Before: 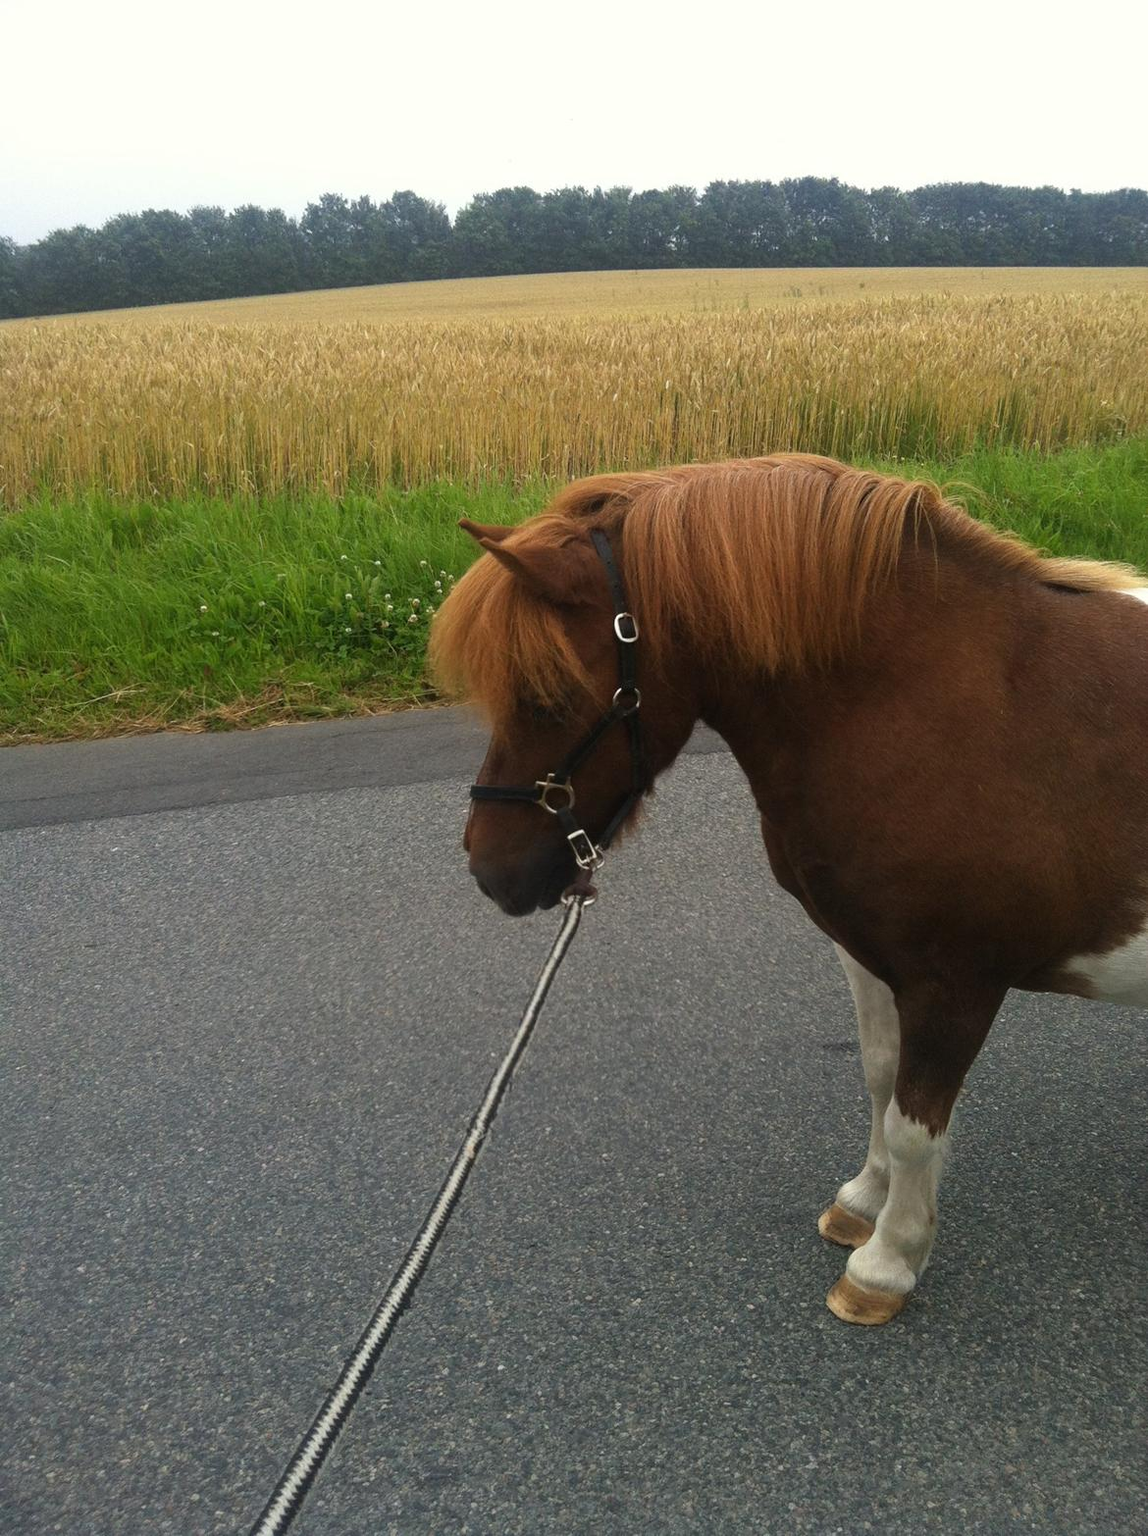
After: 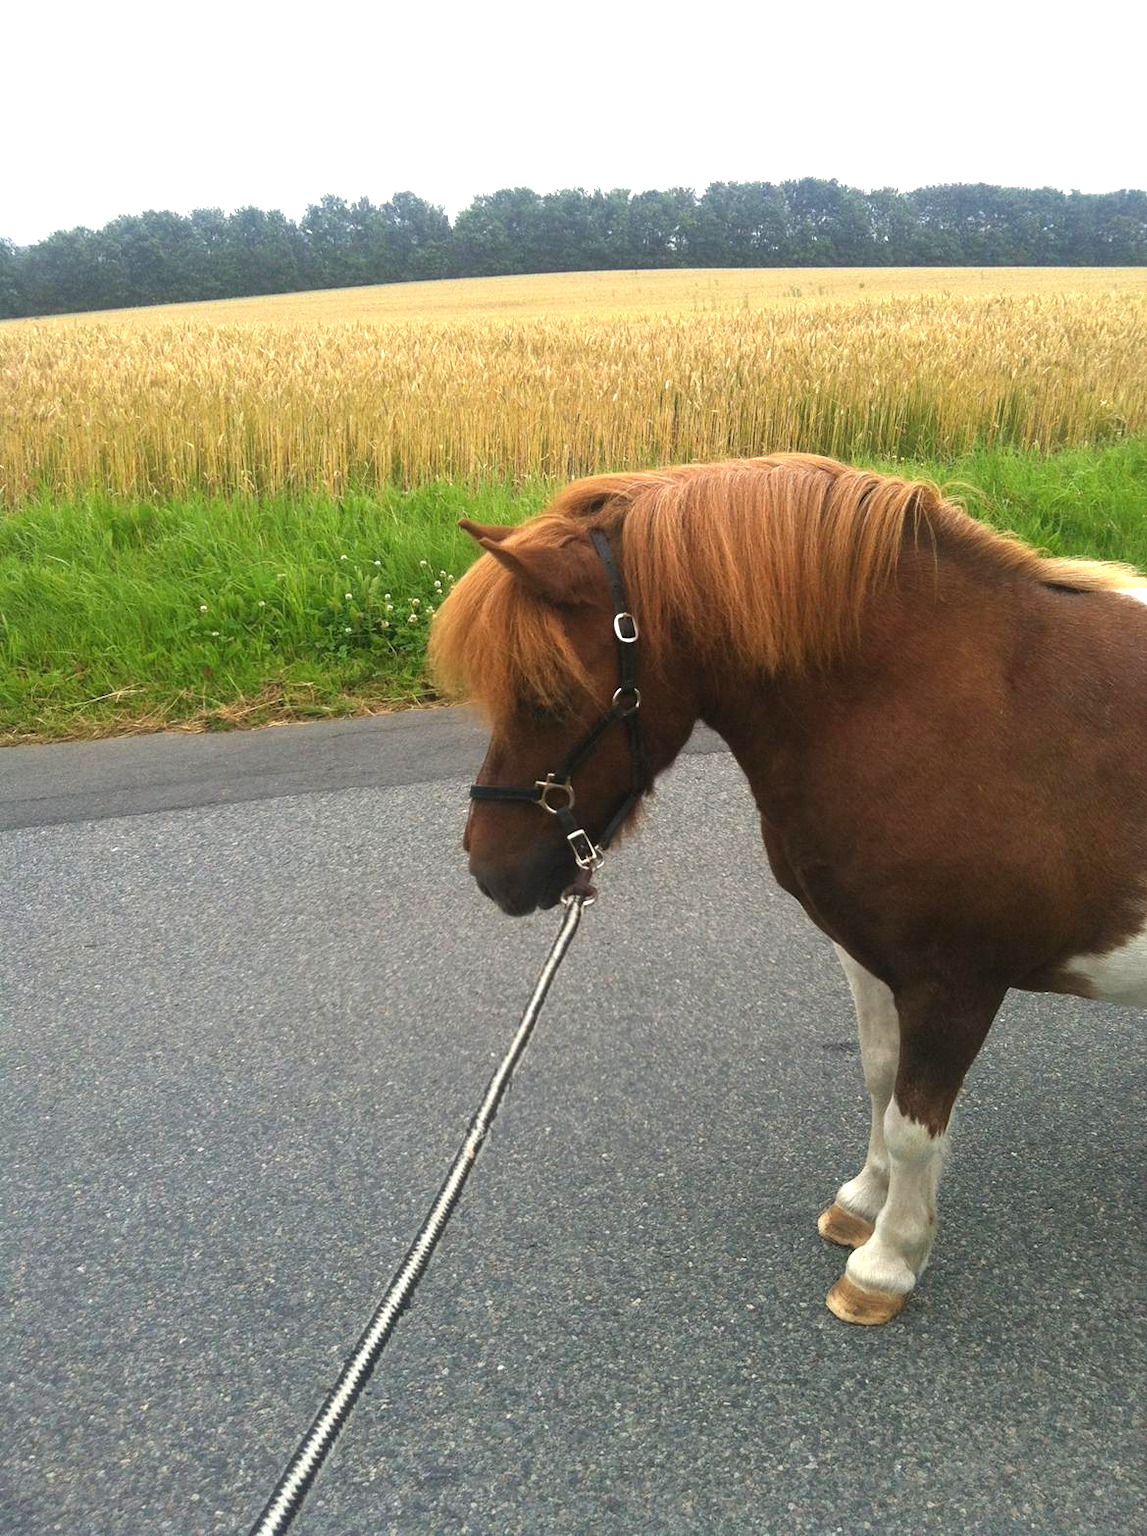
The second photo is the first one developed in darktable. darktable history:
exposure: black level correction 0, exposure 0.897 EV, compensate highlight preservation false
